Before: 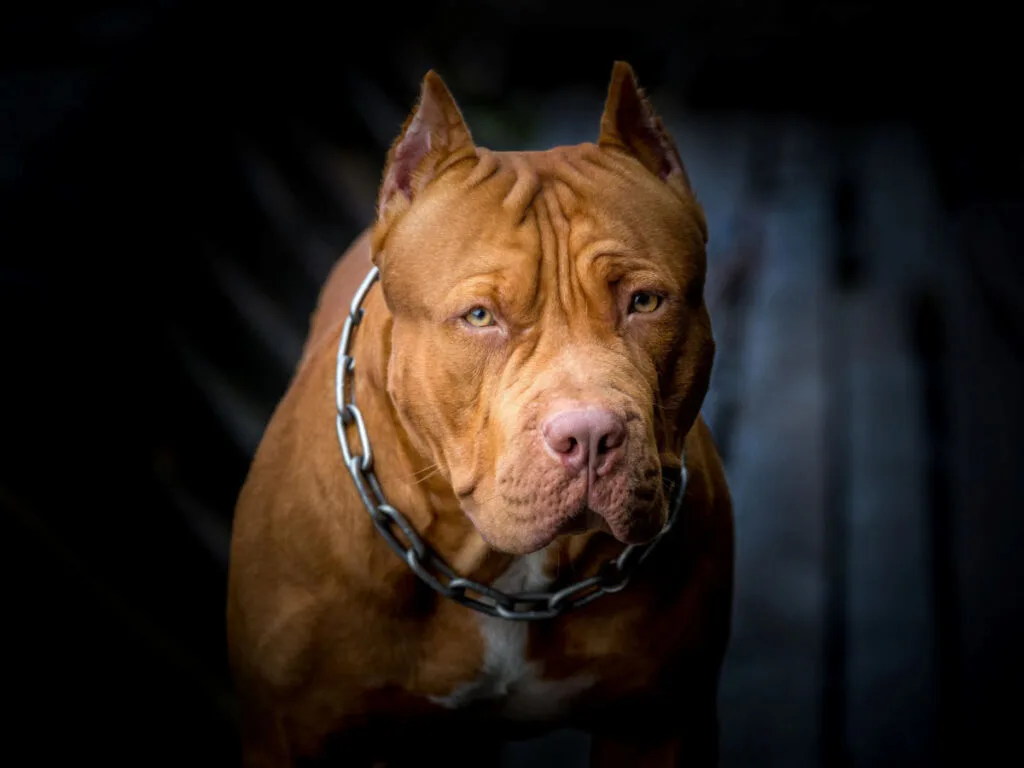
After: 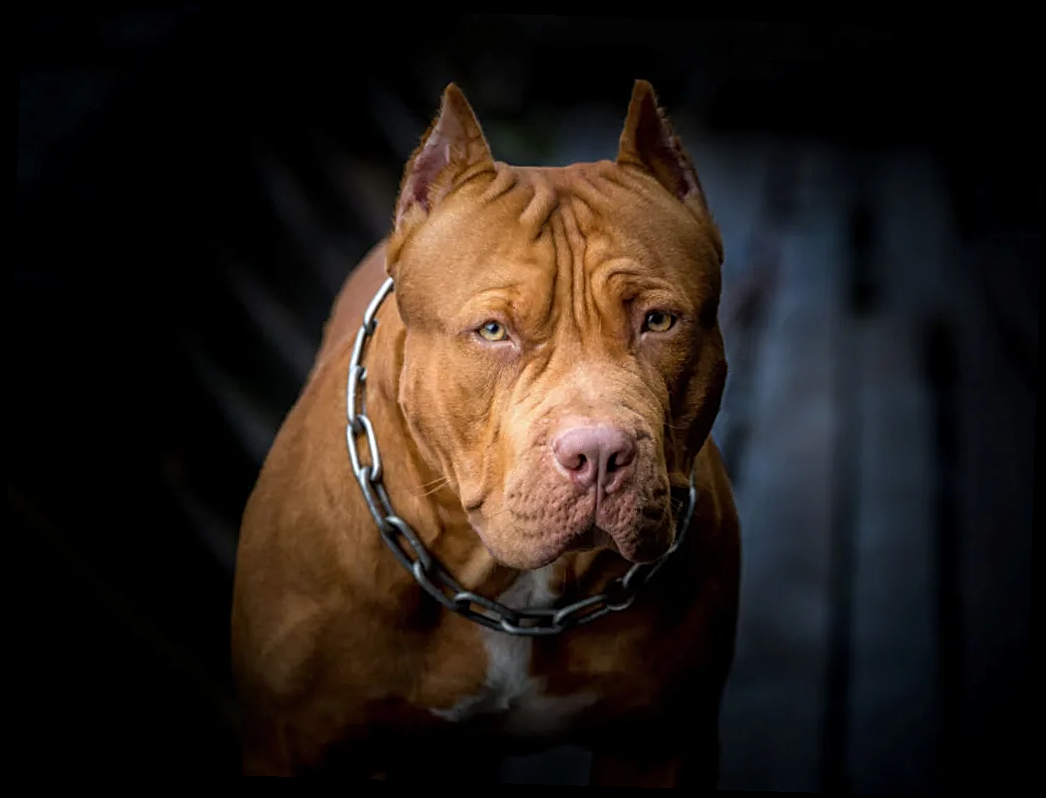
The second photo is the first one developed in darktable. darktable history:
contrast brightness saturation: contrast 0.01, saturation -0.05
rotate and perspective: rotation 1.72°, automatic cropping off
sharpen: on, module defaults
